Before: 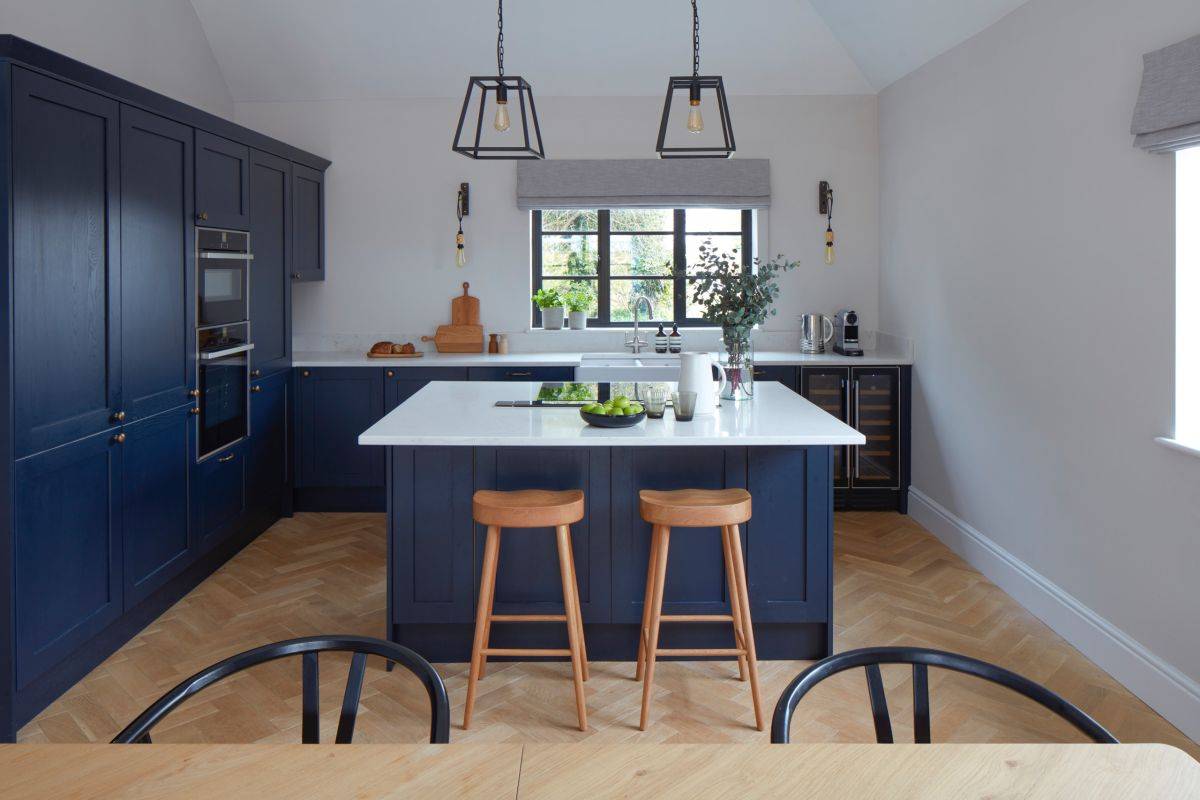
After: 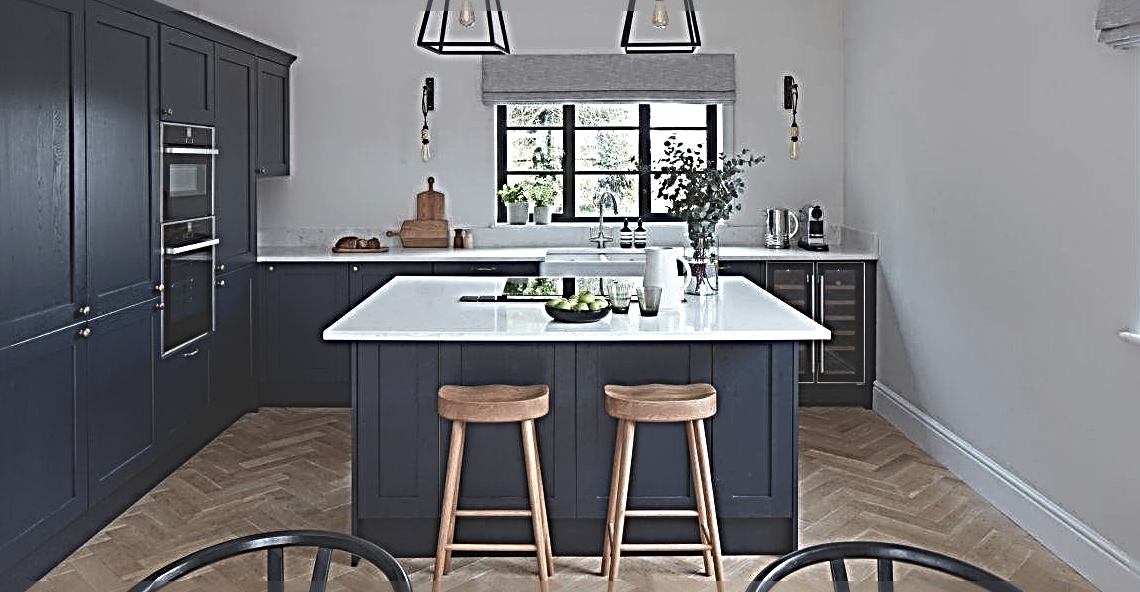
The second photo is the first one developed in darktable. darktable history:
tone equalizer: on, module defaults
exposure: black level correction -0.028, compensate highlight preservation false
crop and rotate: left 2.991%, top 13.302%, right 1.981%, bottom 12.636%
sharpen: radius 4.001, amount 2
contrast brightness saturation: contrast 0.1, saturation -0.36
